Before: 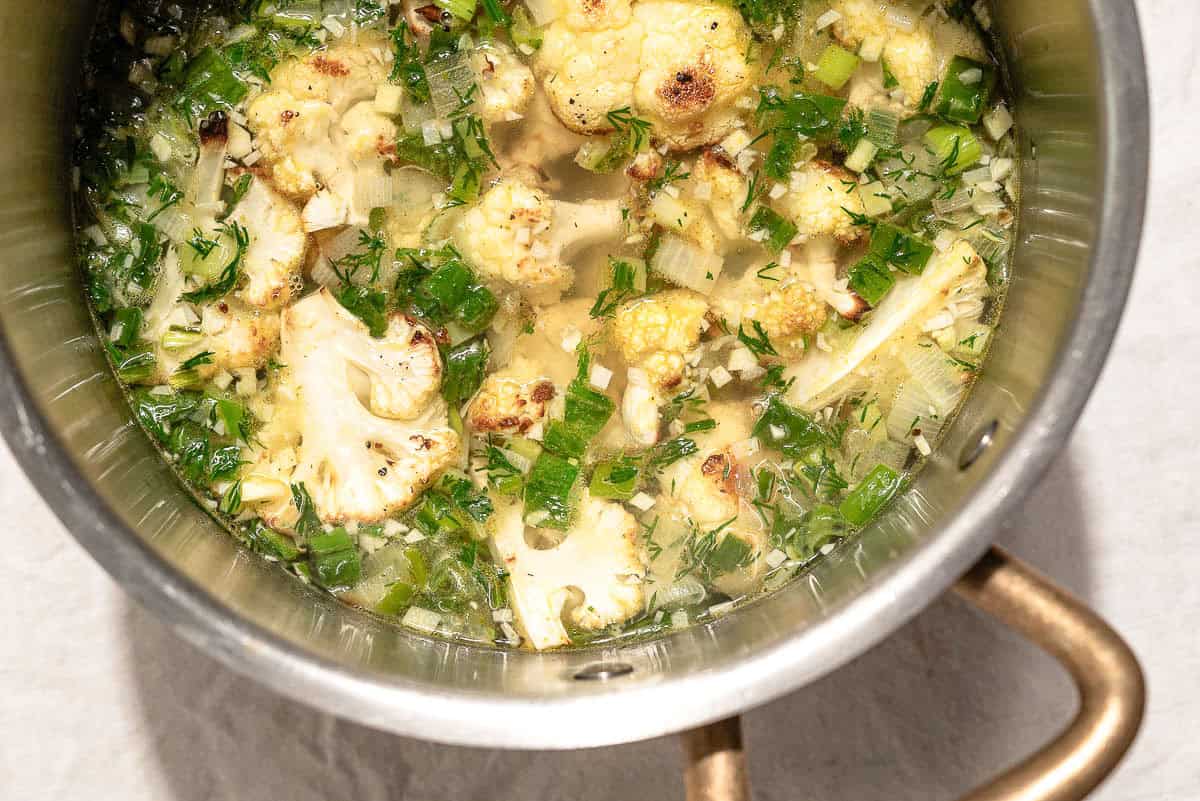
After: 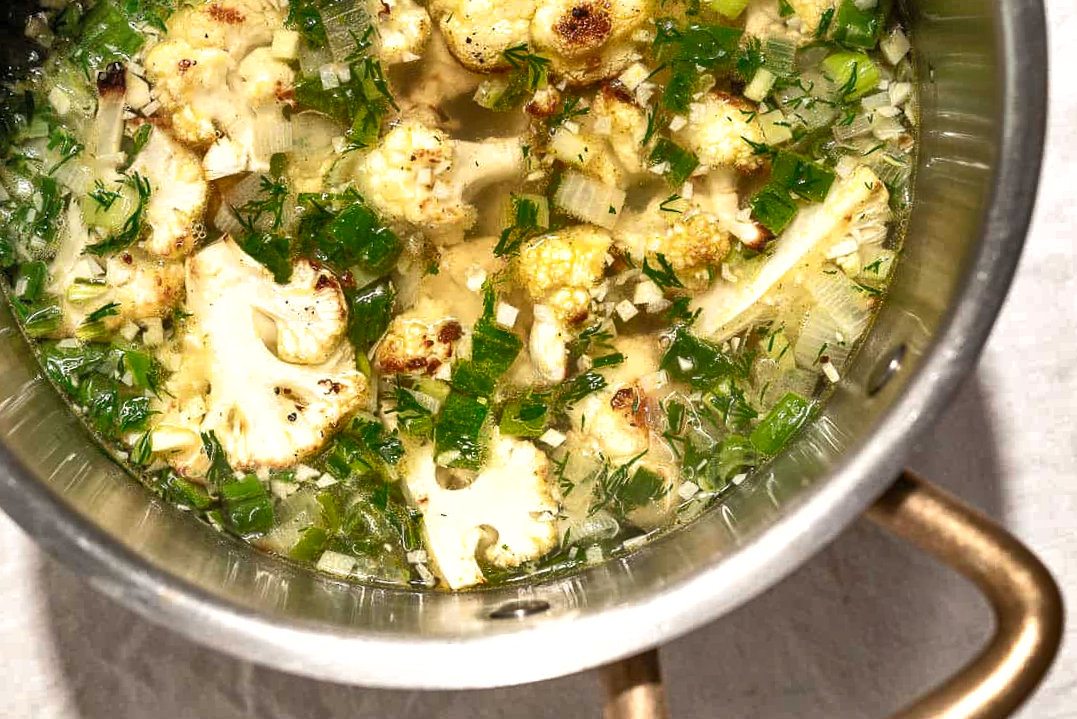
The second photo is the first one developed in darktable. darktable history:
crop and rotate: angle 1.96°, left 5.673%, top 5.673%
exposure: exposure 0.2 EV, compensate highlight preservation false
shadows and highlights: radius 108.52, shadows 44.07, highlights -67.8, low approximation 0.01, soften with gaussian
